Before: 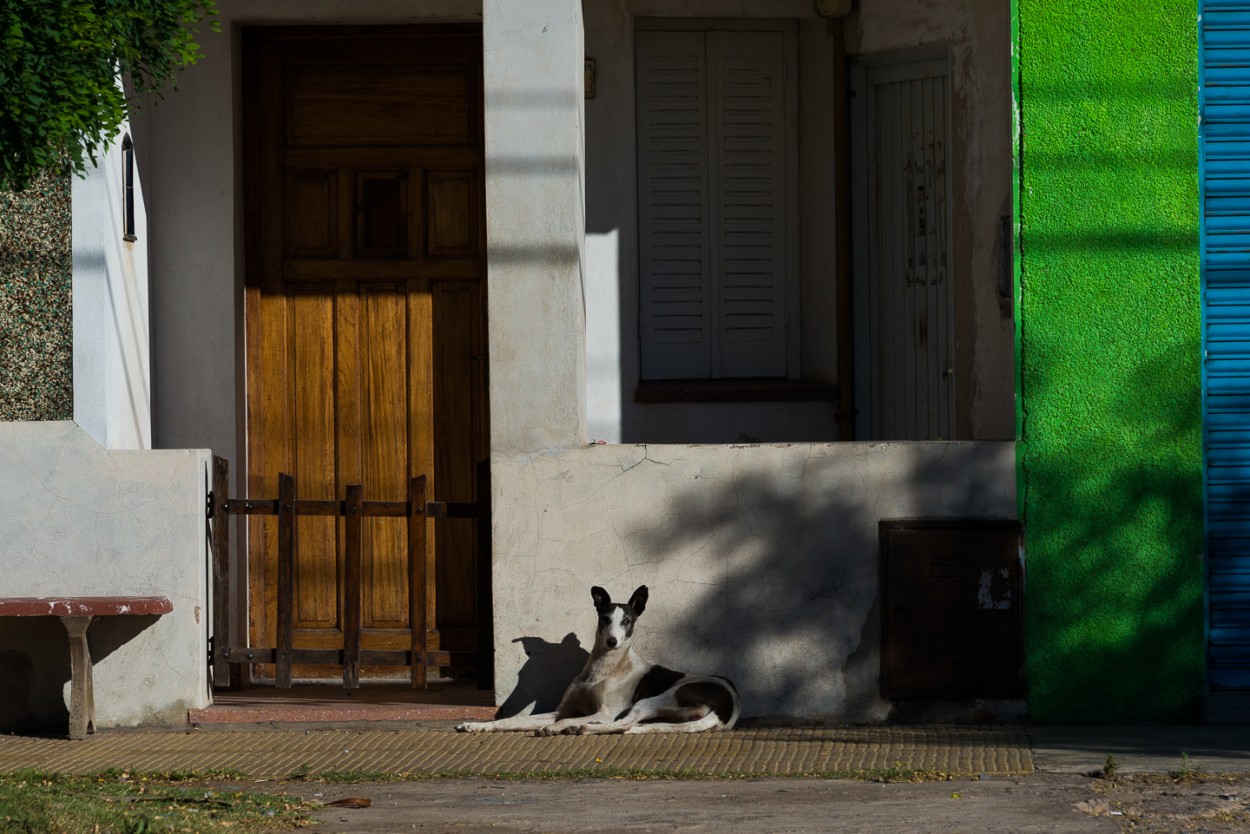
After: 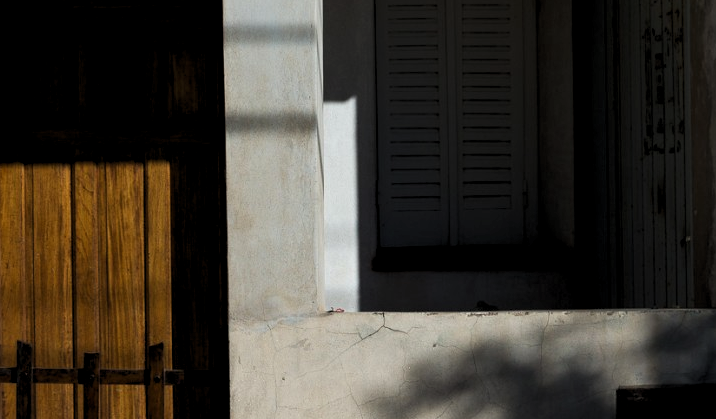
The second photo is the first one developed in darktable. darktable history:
crop: left 20.961%, top 15.891%, right 21.696%, bottom 33.825%
levels: levels [0.062, 0.494, 0.925]
